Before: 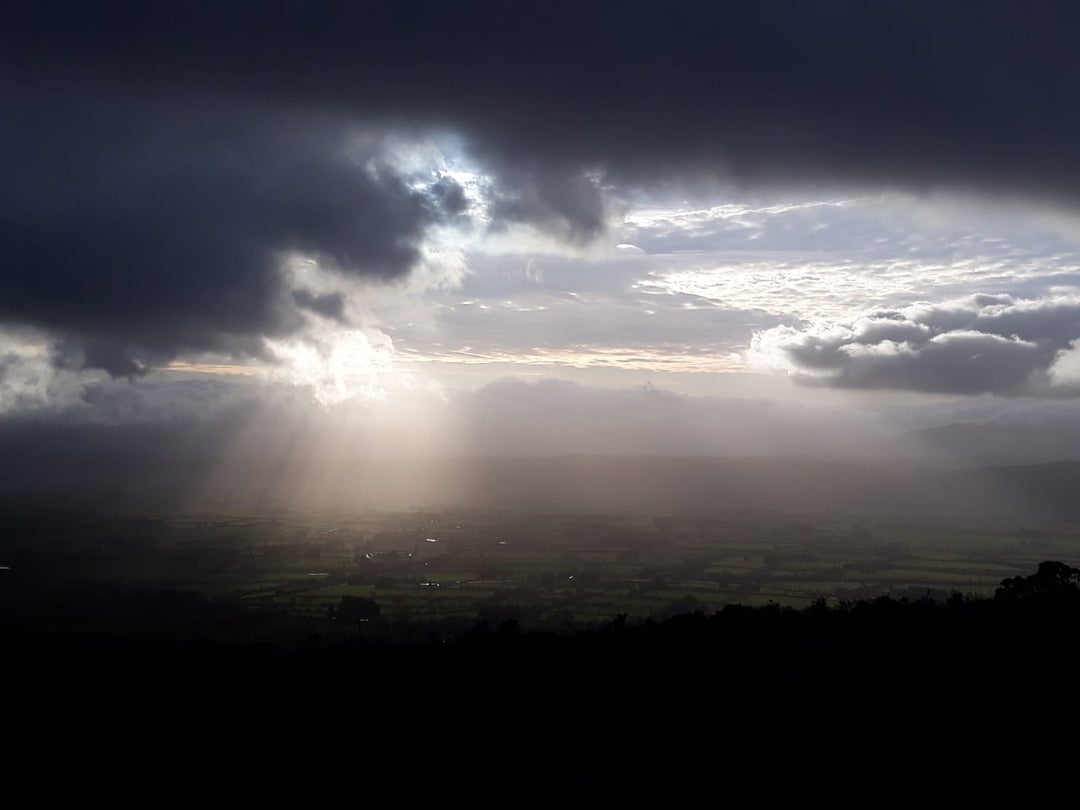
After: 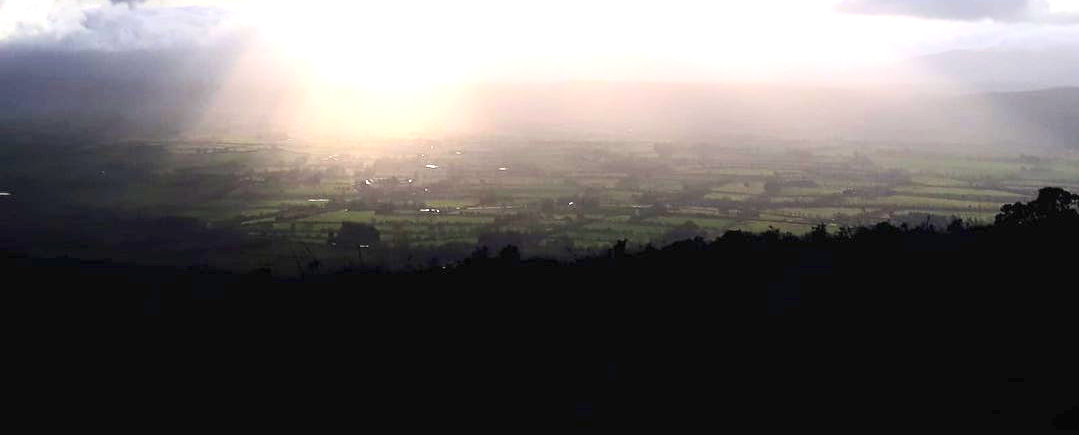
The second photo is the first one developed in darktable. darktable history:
exposure: black level correction 0, exposure 1.891 EV, compensate exposure bias true, compensate highlight preservation false
crop and rotate: top 46.235%, right 0.003%
contrast brightness saturation: contrast 0.199, brightness 0.163, saturation 0.222
